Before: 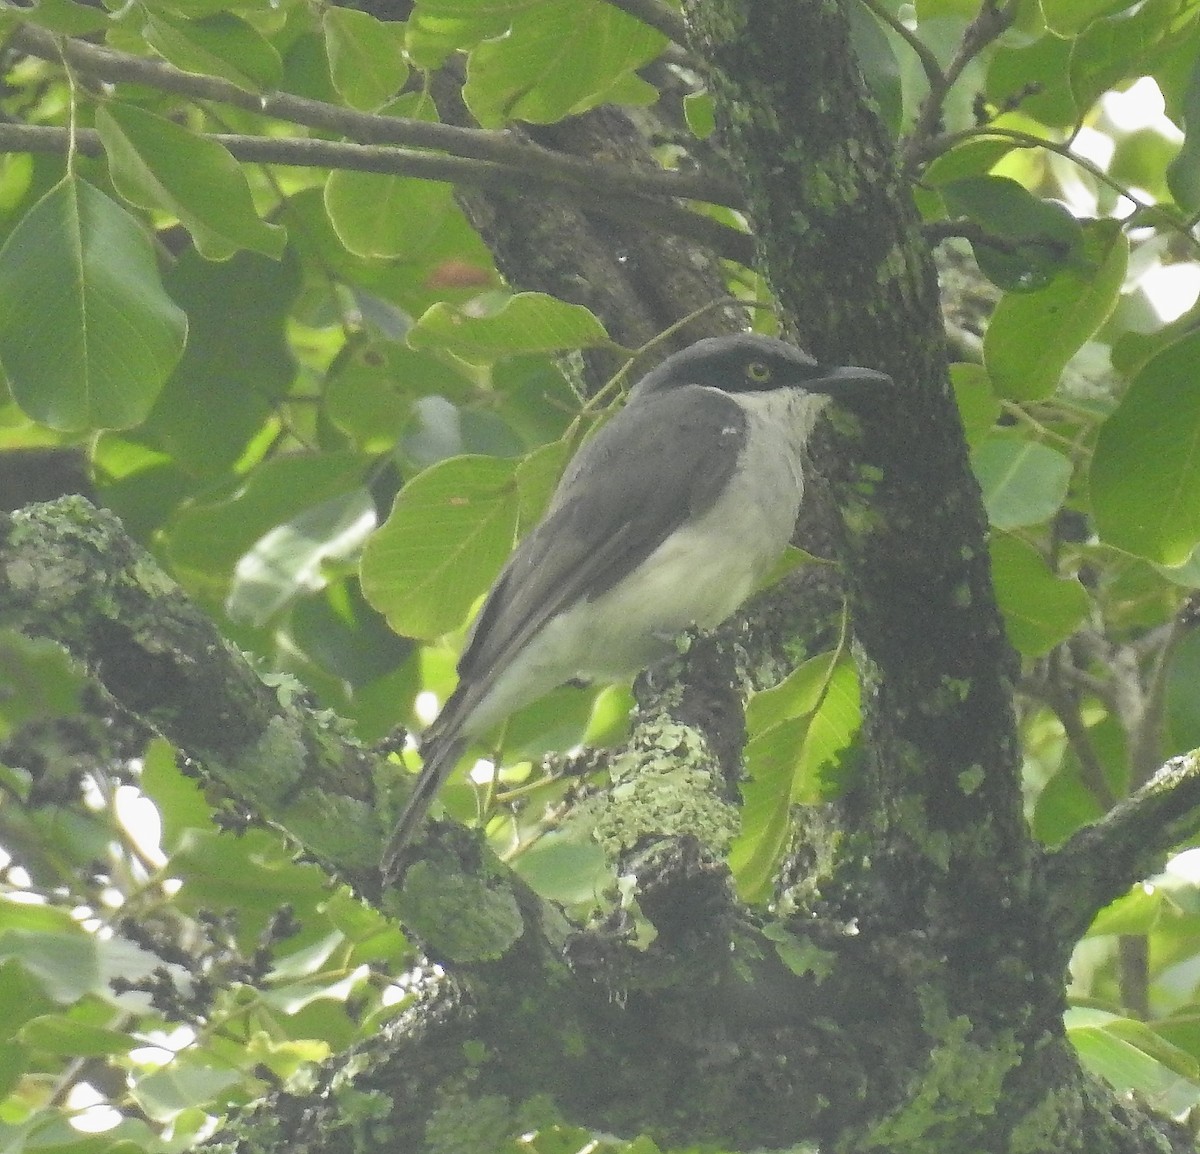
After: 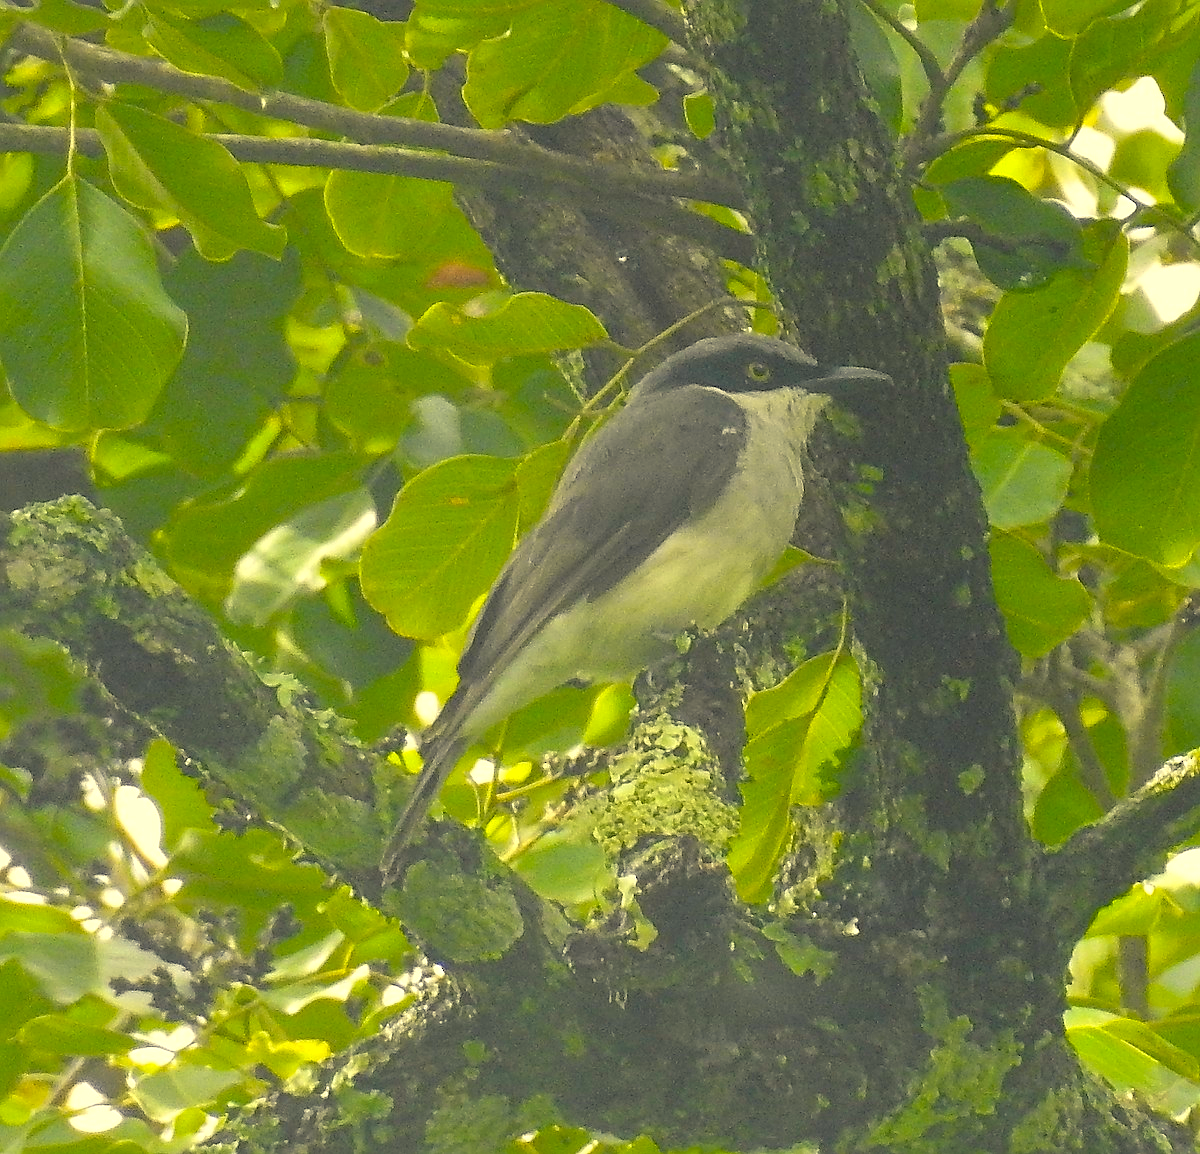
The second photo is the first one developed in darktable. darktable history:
sharpen: amount 0.496
color balance rgb: highlights gain › chroma 7.942%, highlights gain › hue 83.73°, linear chroma grading › global chroma 14.664%, perceptual saturation grading › global saturation 24.997%, global vibrance 25.02%, contrast 10.247%
